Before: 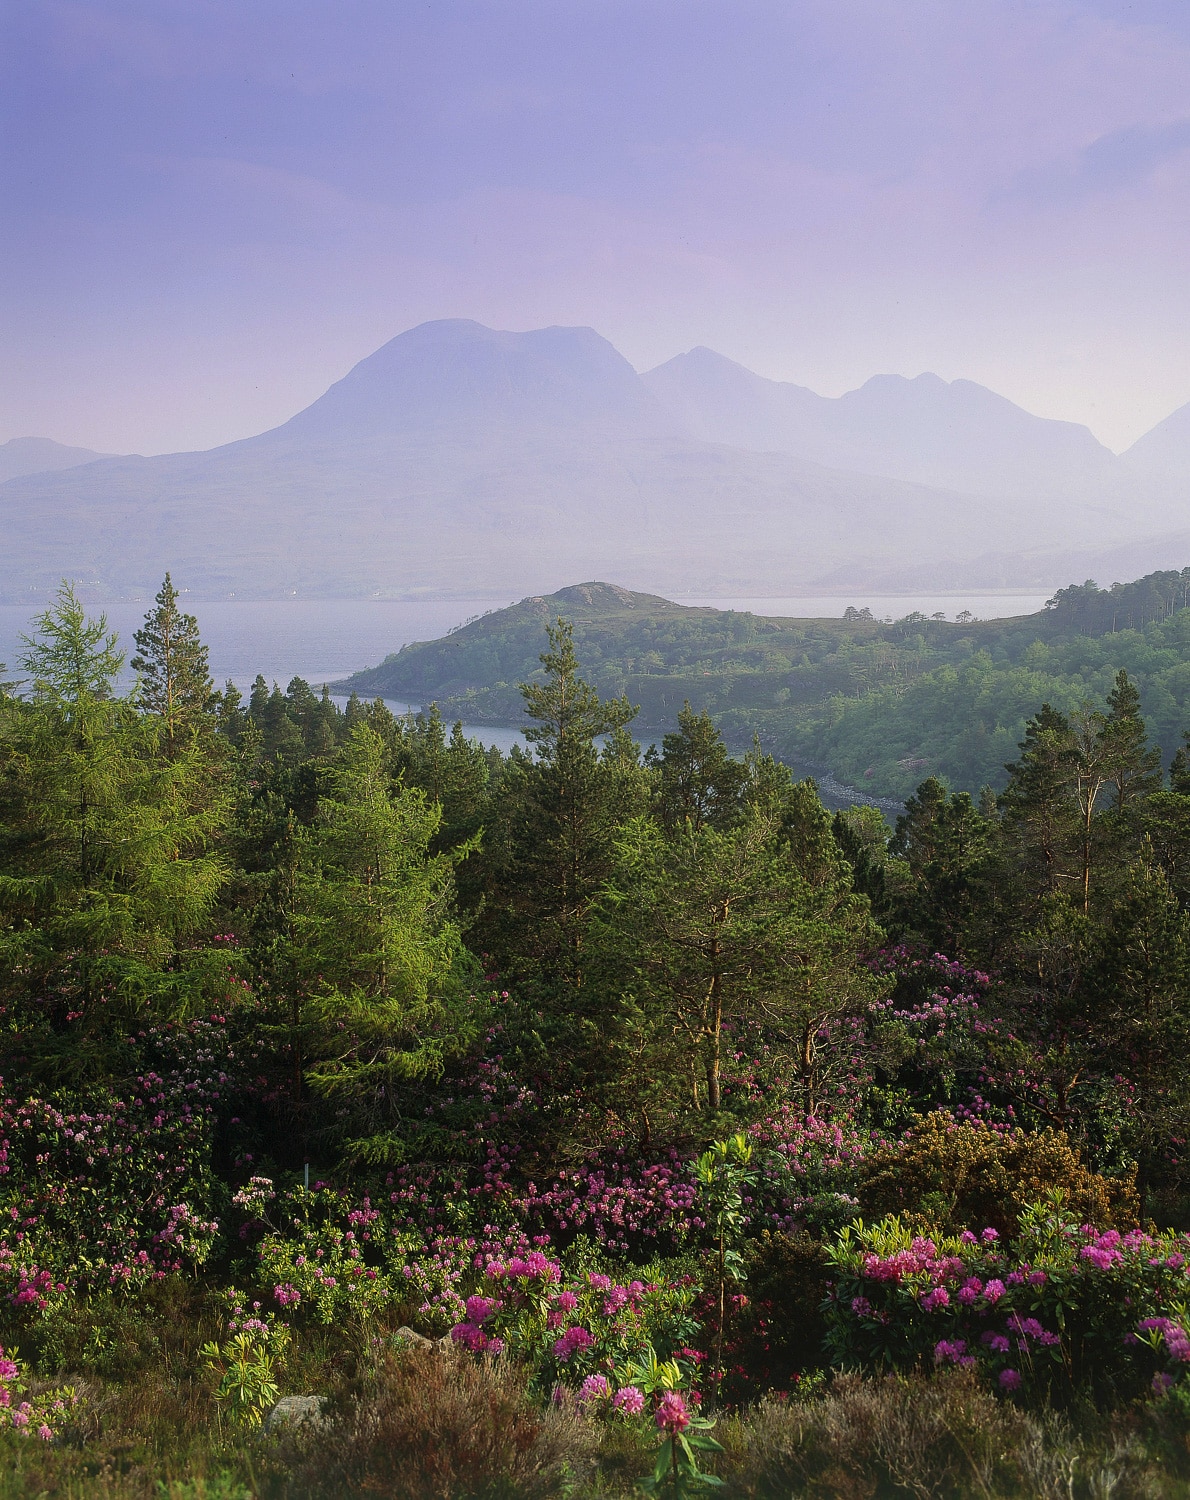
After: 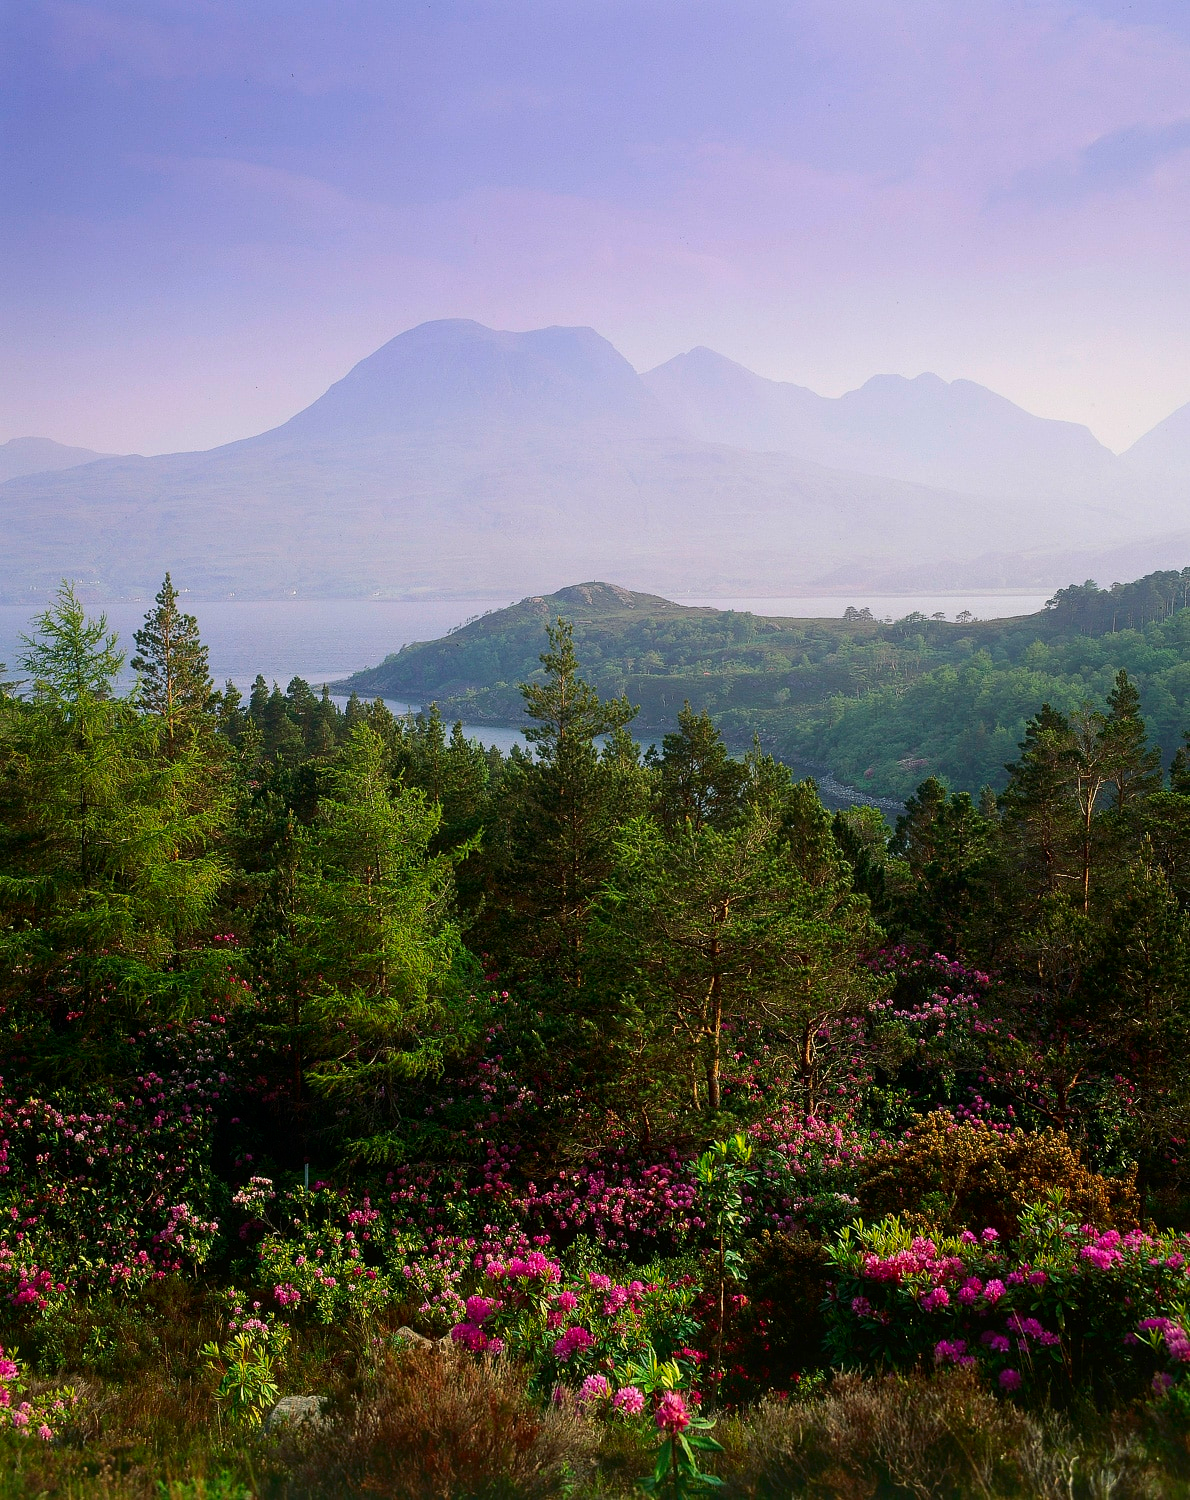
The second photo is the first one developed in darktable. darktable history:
contrast brightness saturation: contrast 0.132, brightness -0.049, saturation 0.157
